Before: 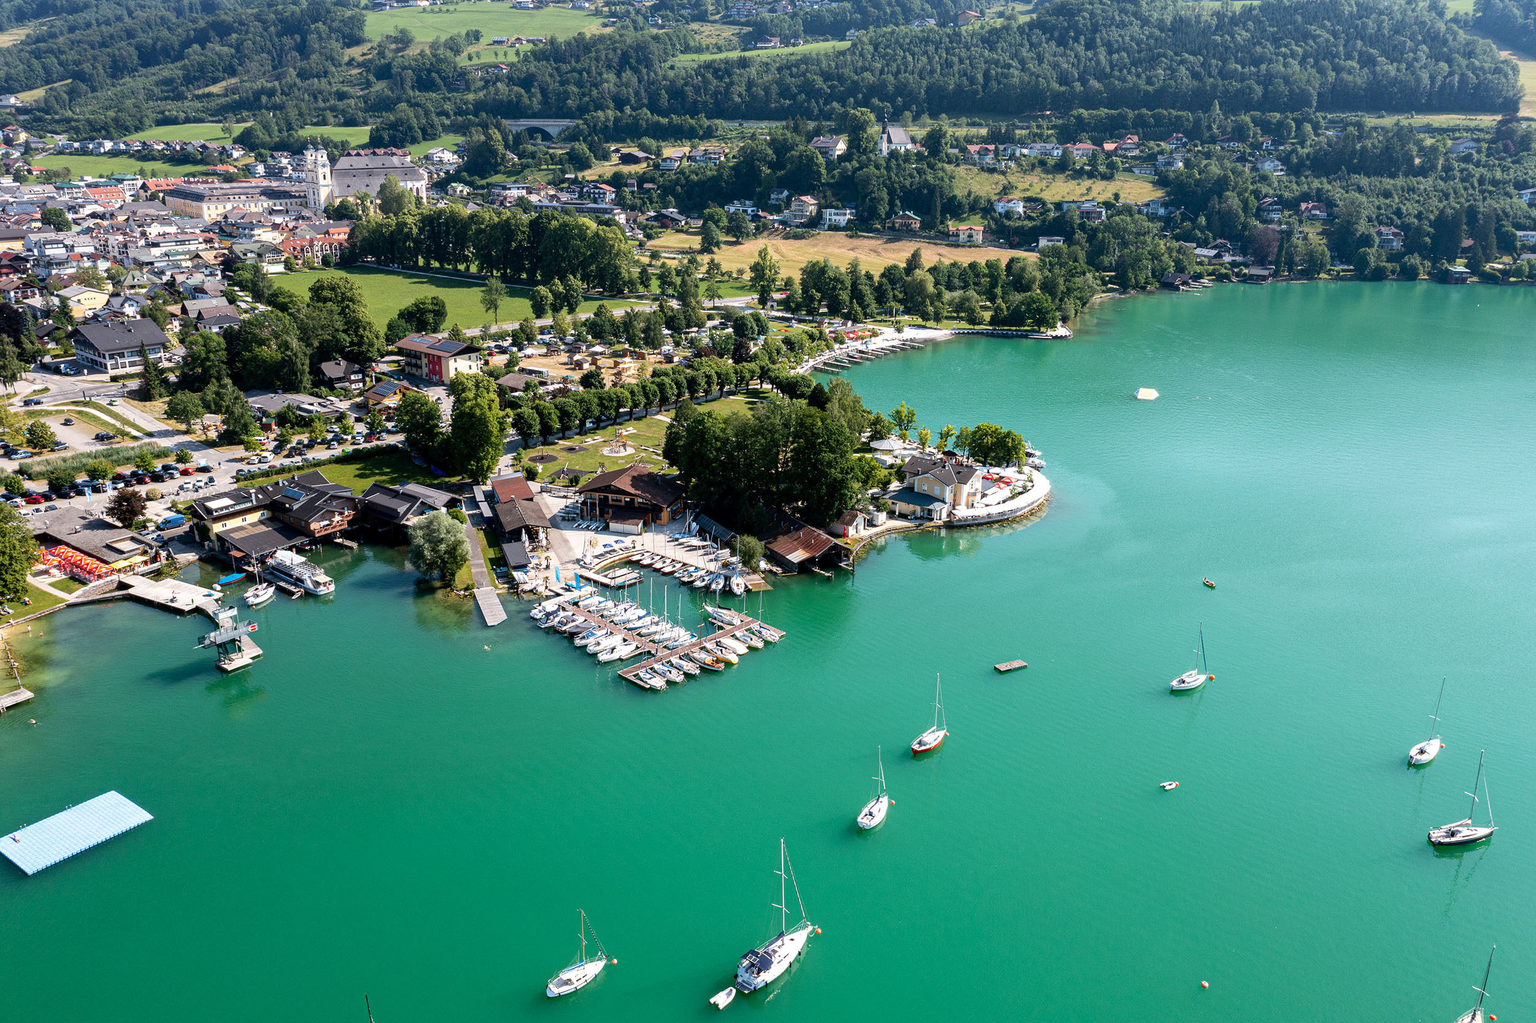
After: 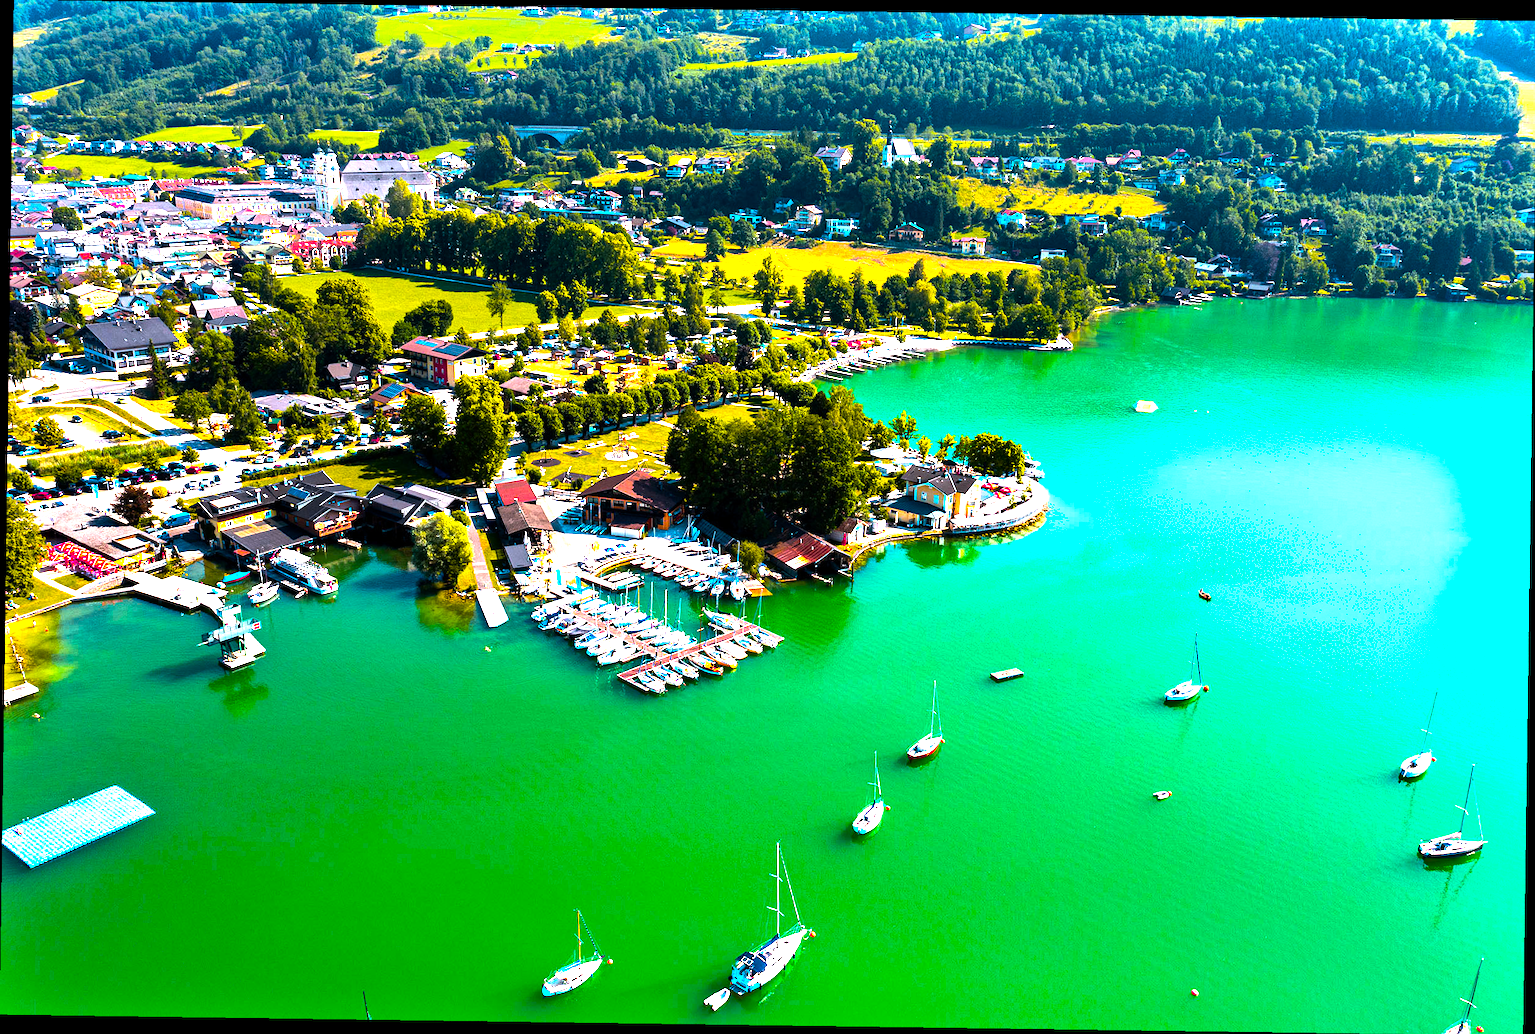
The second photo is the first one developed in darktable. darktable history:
shadows and highlights: soften with gaussian
rotate and perspective: rotation 0.8°, automatic cropping off
color balance rgb: linear chroma grading › highlights 100%, linear chroma grading › global chroma 23.41%, perceptual saturation grading › global saturation 35.38%, hue shift -10.68°, perceptual brilliance grading › highlights 47.25%, perceptual brilliance grading › mid-tones 22.2%, perceptual brilliance grading › shadows -5.93%
